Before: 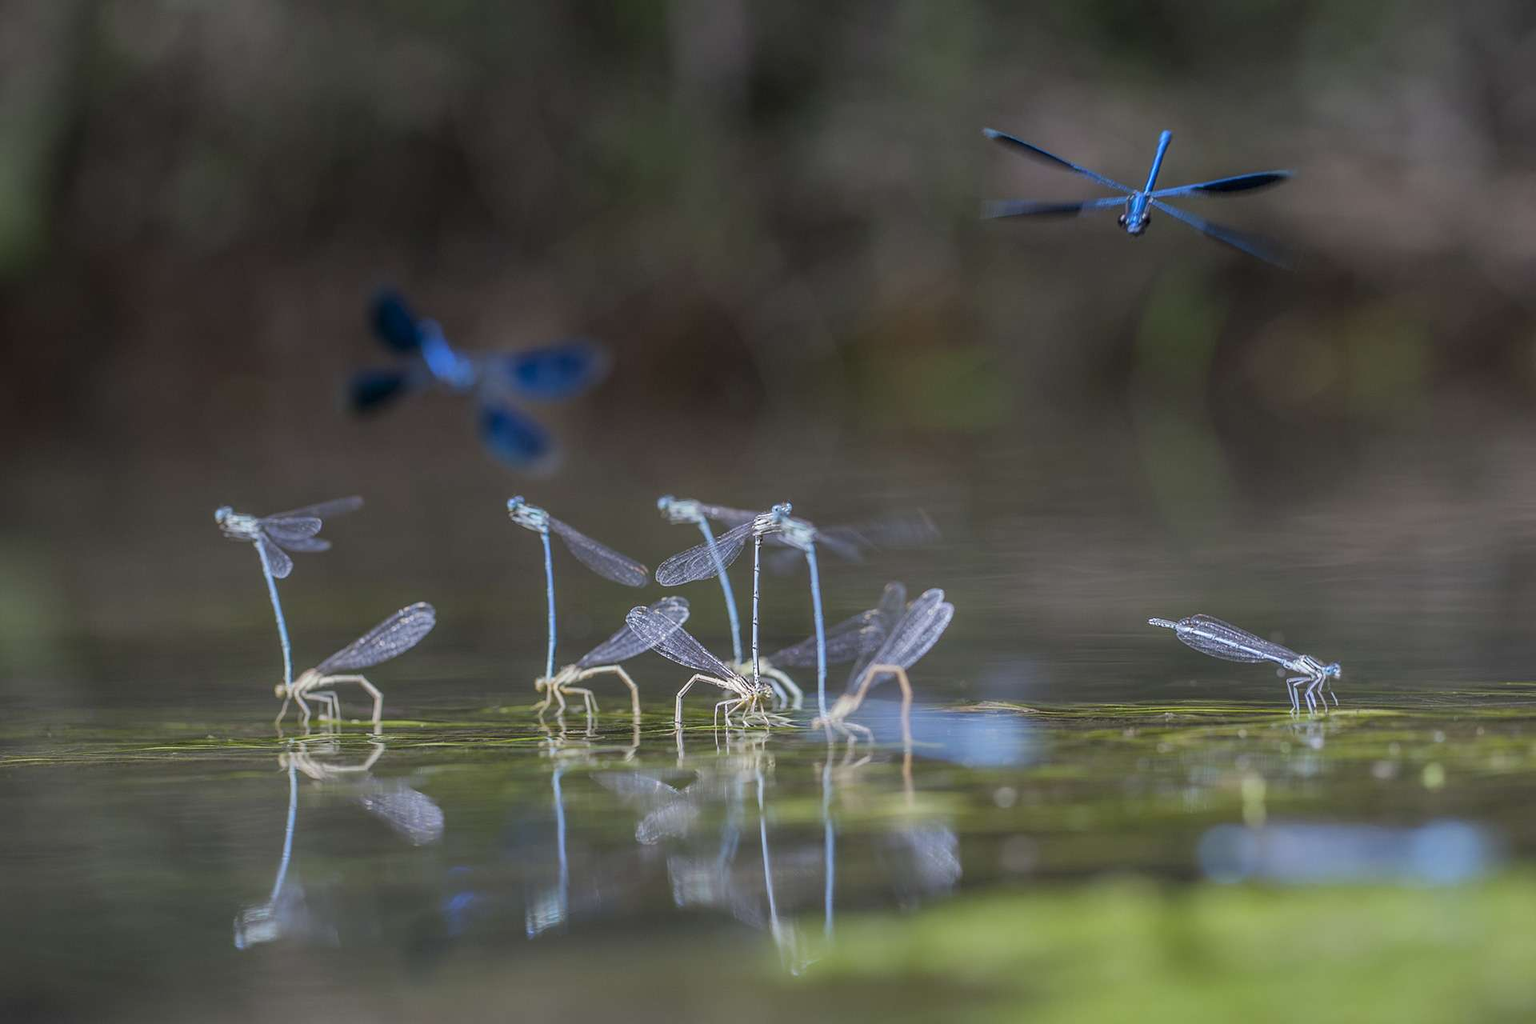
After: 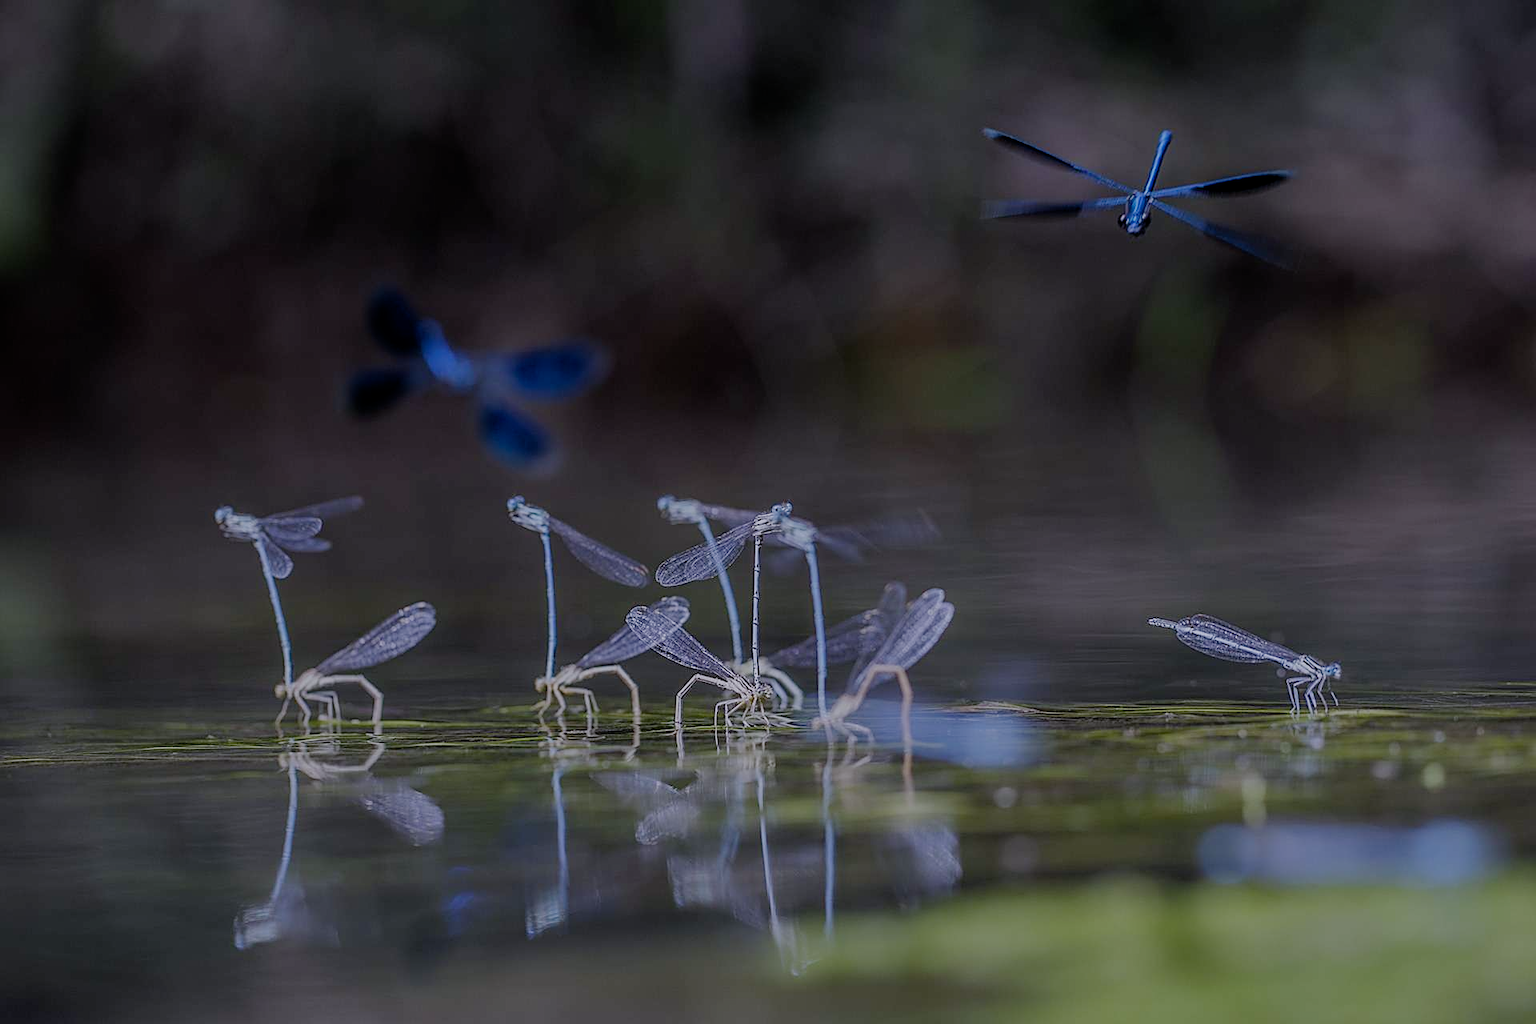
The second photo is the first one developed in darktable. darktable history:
sharpen: on, module defaults
color calibration: illuminant custom, x 0.363, y 0.385, temperature 4528.03 K
filmic rgb: middle gray luminance 30%, black relative exposure -9 EV, white relative exposure 7 EV, threshold 6 EV, target black luminance 0%, hardness 2.94, latitude 2.04%, contrast 0.963, highlights saturation mix 5%, shadows ↔ highlights balance 12.16%, add noise in highlights 0, preserve chrominance no, color science v3 (2019), use custom middle-gray values true, iterations of high-quality reconstruction 0, contrast in highlights soft, enable highlight reconstruction true
